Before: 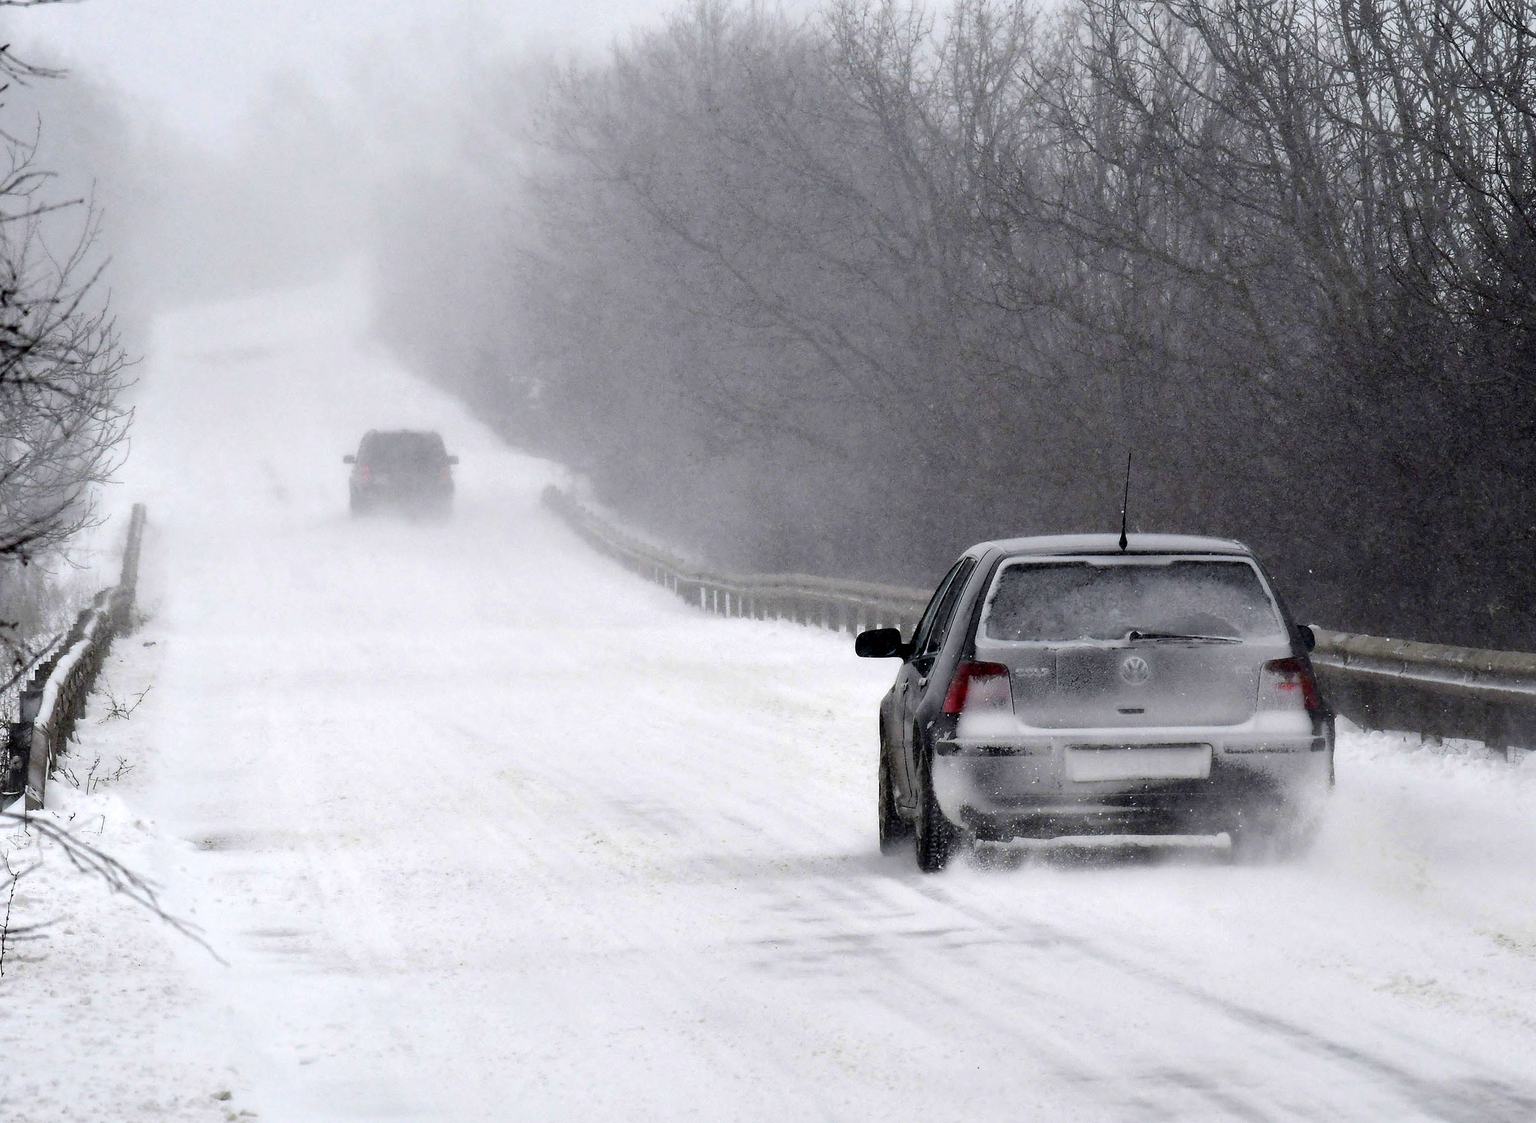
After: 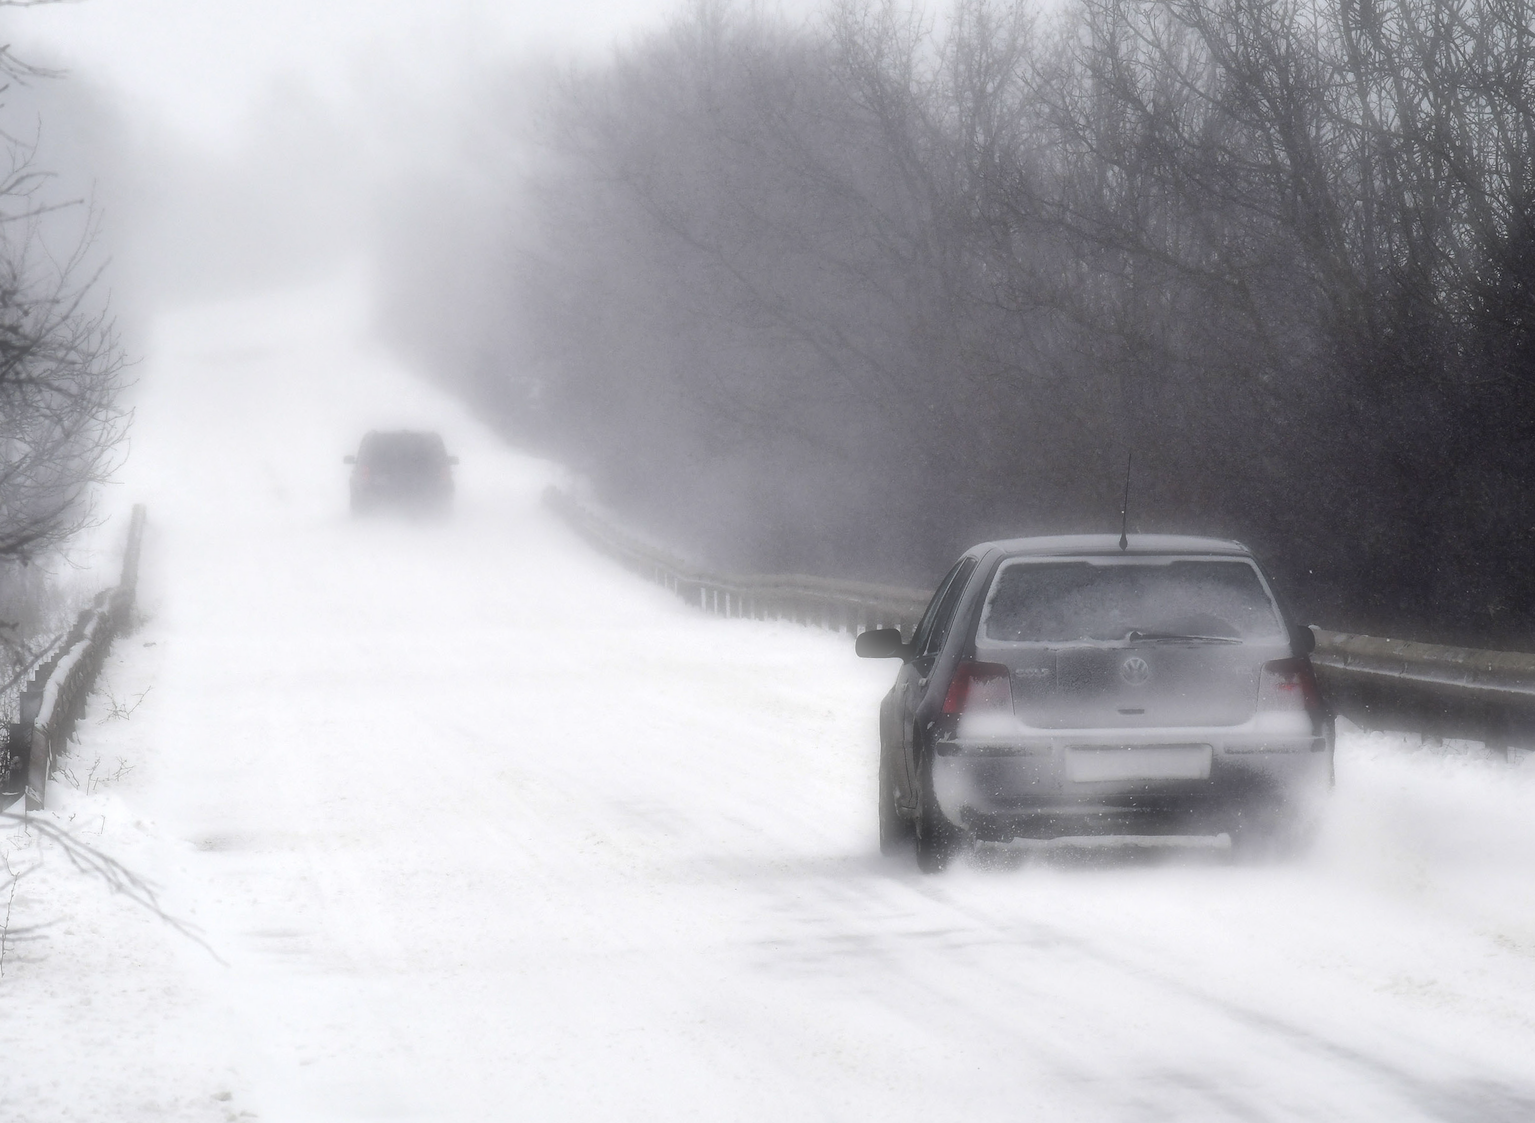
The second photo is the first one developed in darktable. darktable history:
soften: on, module defaults
white balance: red 1, blue 1
